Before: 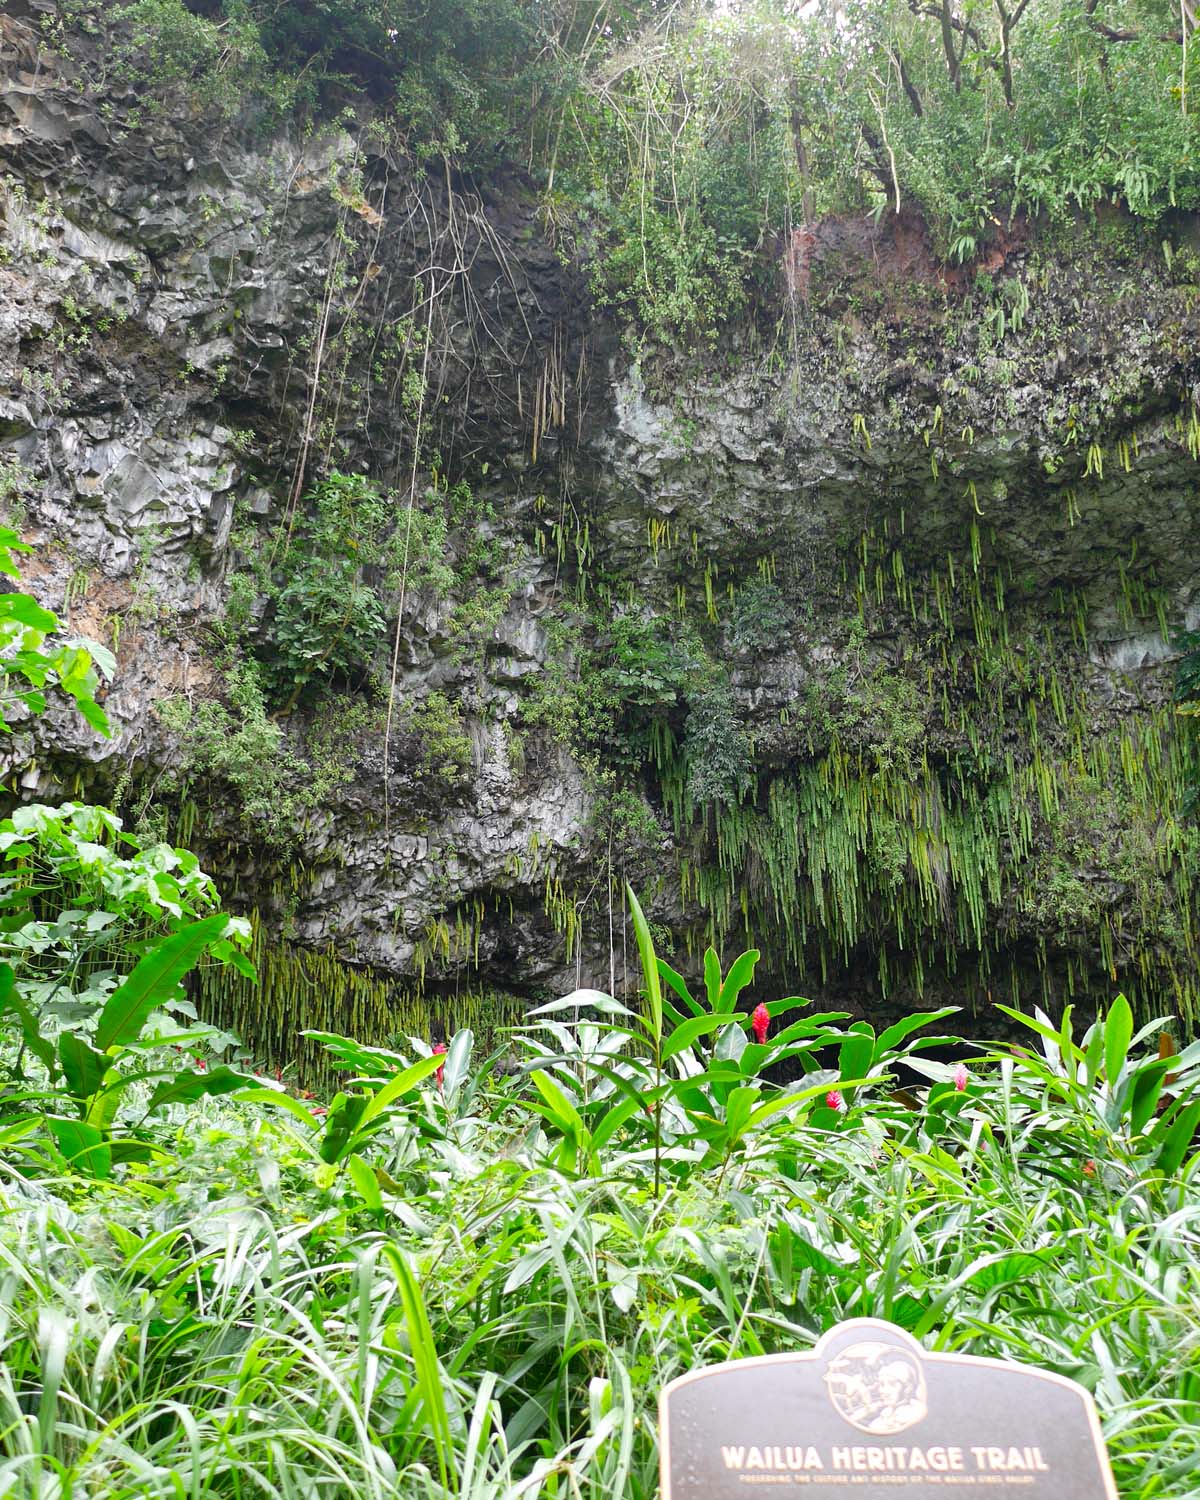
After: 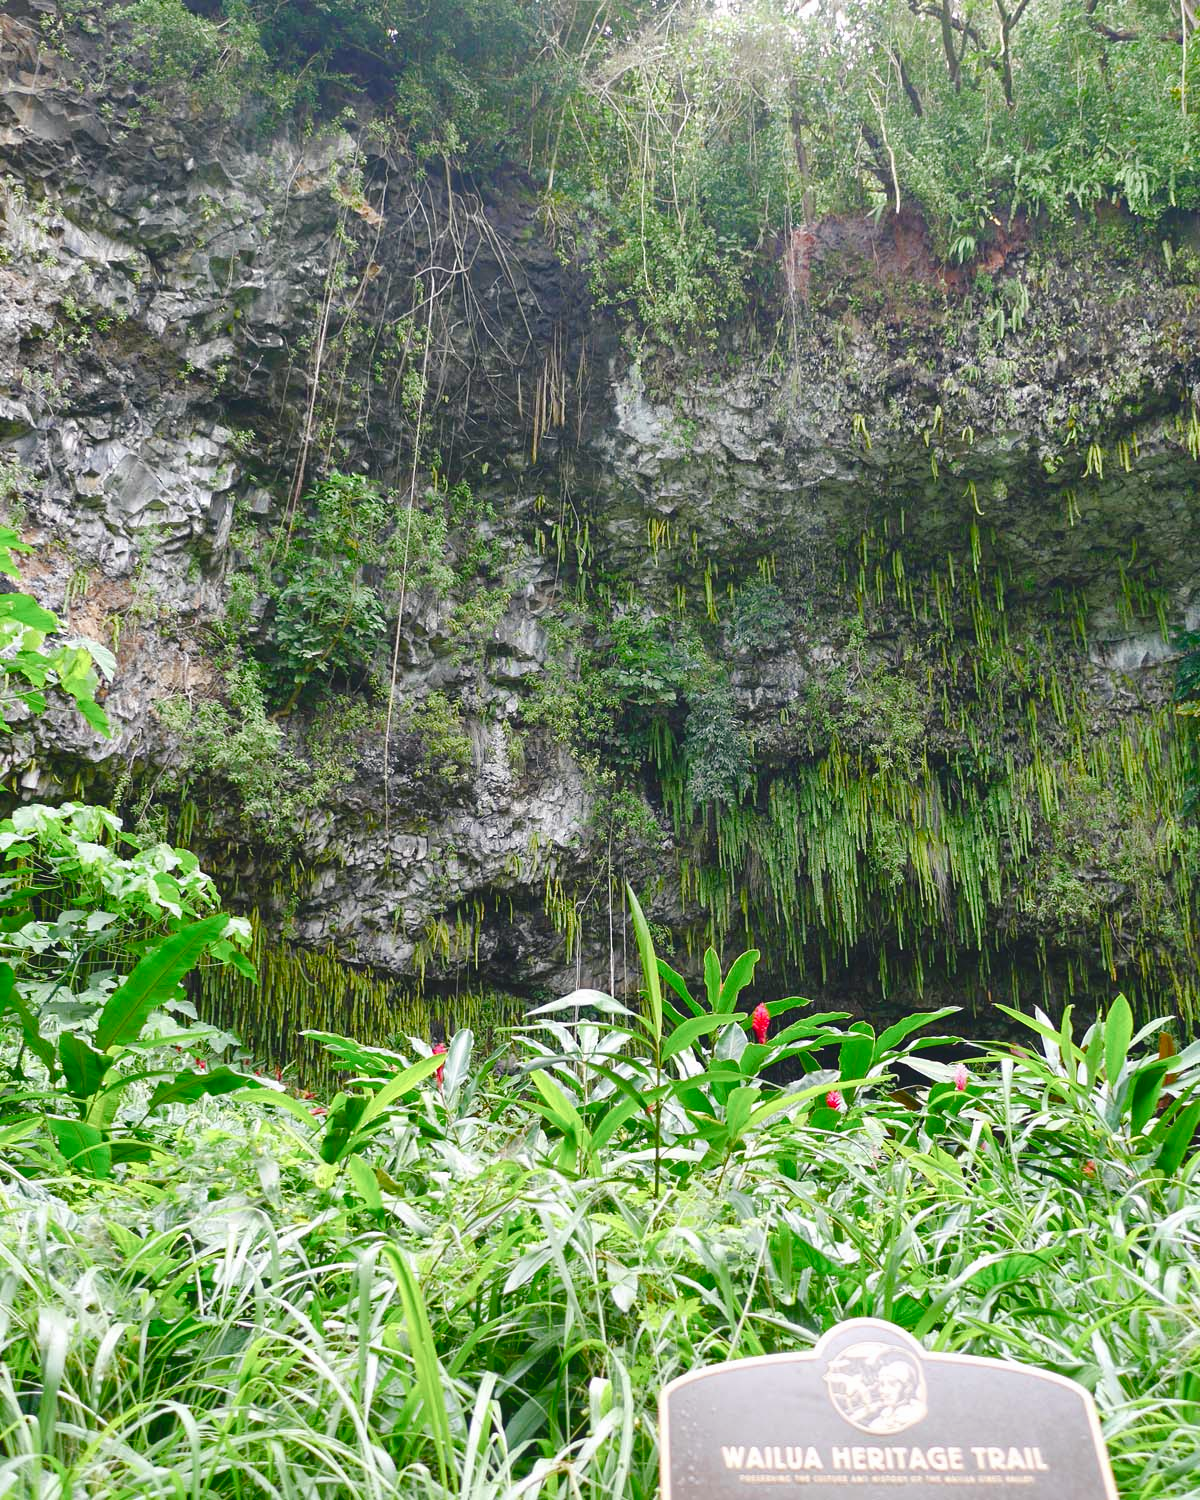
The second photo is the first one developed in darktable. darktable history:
color balance rgb: shadows lift › chroma 2.05%, shadows lift › hue 247.46°, global offset › luminance 0.731%, perceptual saturation grading › global saturation 20%, perceptual saturation grading › highlights -50.027%, perceptual saturation grading › shadows 31.085%, perceptual brilliance grading › global brilliance 2.63%, perceptual brilliance grading › highlights -3.153%, perceptual brilliance grading › shadows 2.867%, global vibrance 20%
